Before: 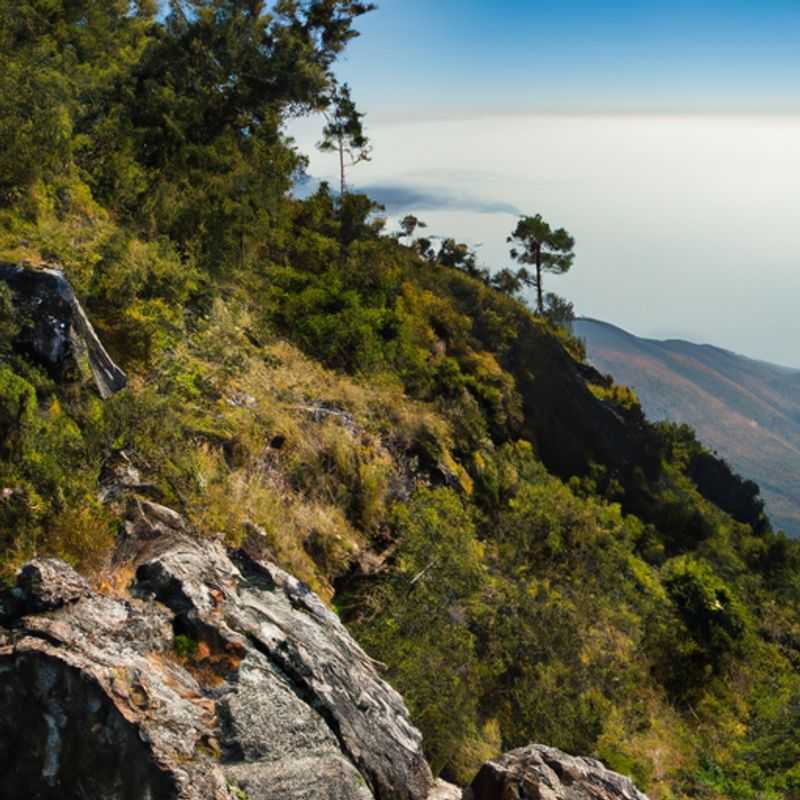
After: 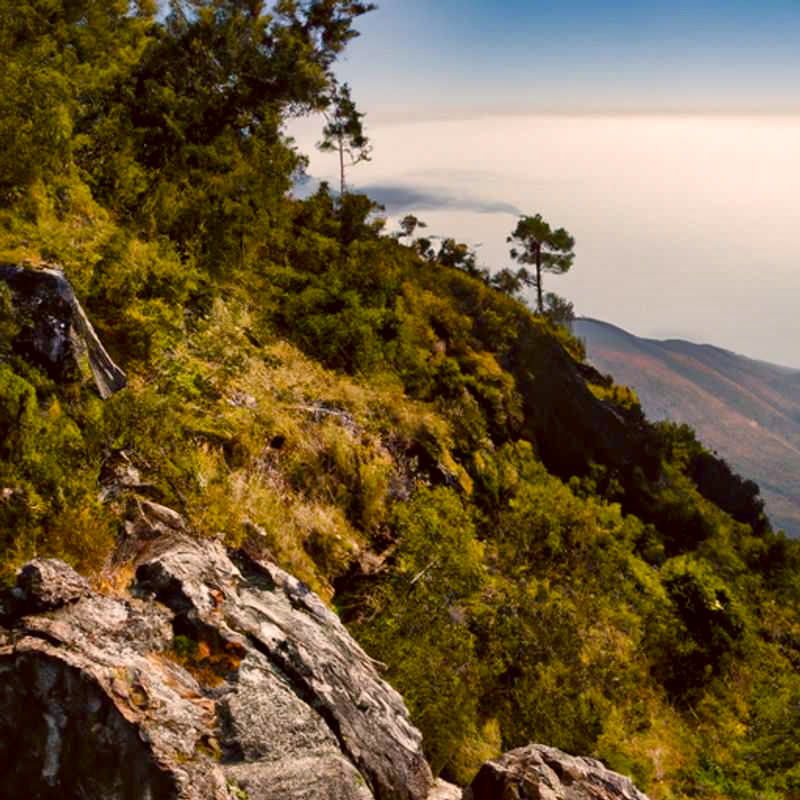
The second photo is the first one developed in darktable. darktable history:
color balance rgb: perceptual saturation grading › global saturation 35%, perceptual saturation grading › highlights -25%, perceptual saturation grading › shadows 50%
color correction: highlights a* 10.21, highlights b* 9.79, shadows a* 8.61, shadows b* 7.88, saturation 0.8
local contrast: mode bilateral grid, contrast 20, coarseness 50, detail 132%, midtone range 0.2
